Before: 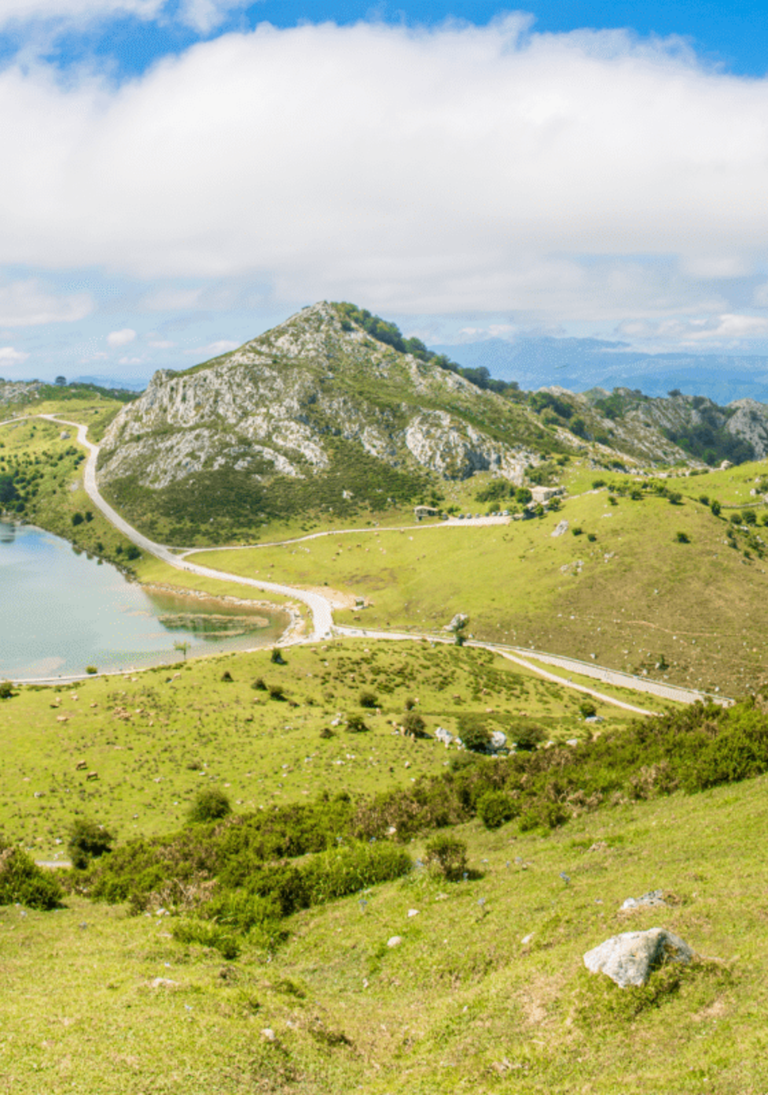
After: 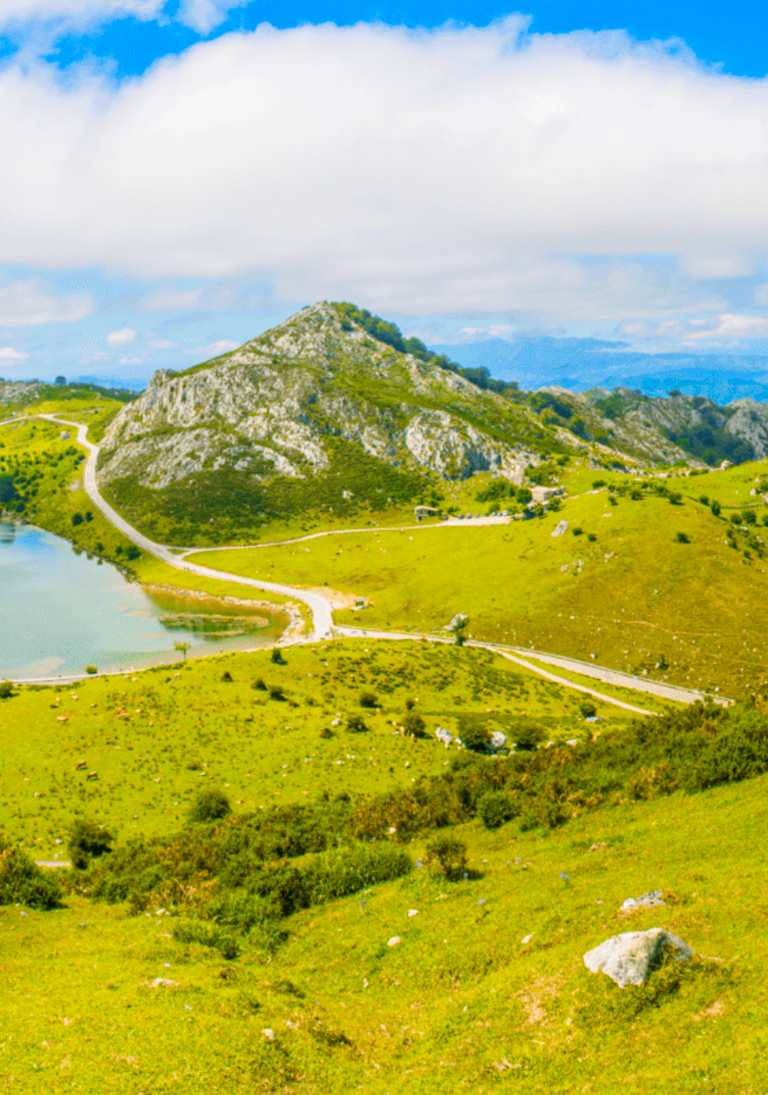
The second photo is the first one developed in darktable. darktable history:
color balance rgb: shadows lift › chroma 1.027%, shadows lift › hue 241.84°, perceptual saturation grading › global saturation 31.168%, global vibrance 39.788%
